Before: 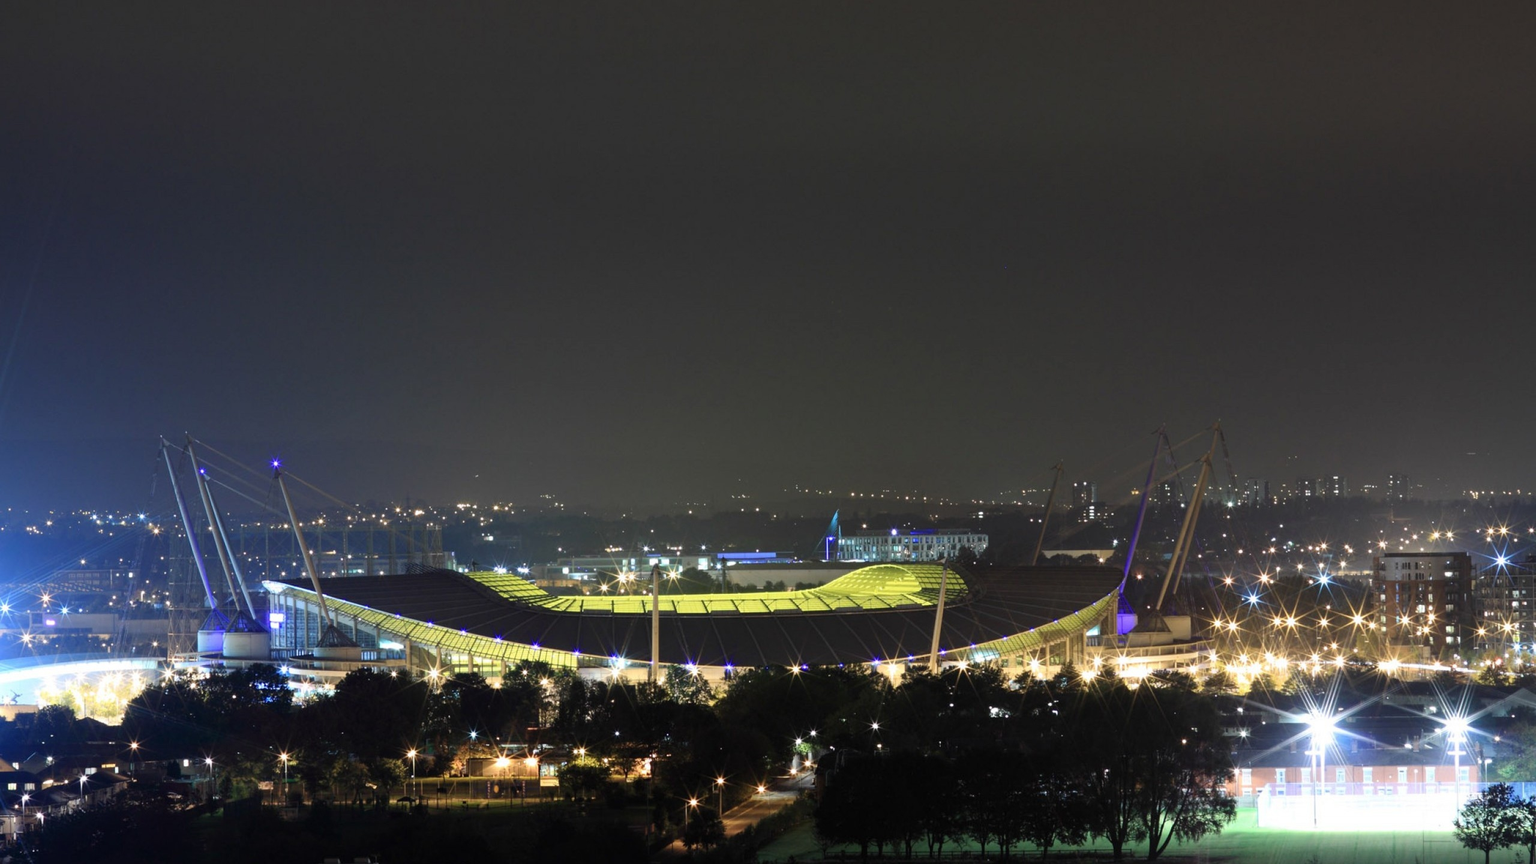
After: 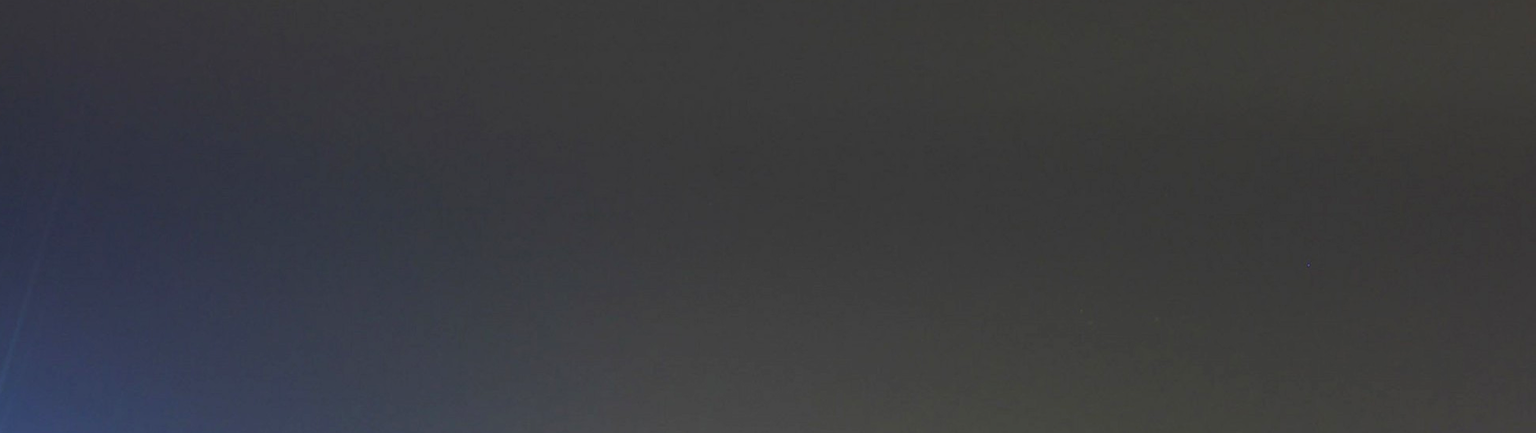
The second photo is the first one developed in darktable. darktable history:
exposure: black level correction 0, exposure 0.498 EV, compensate highlight preservation false
crop: left 0.556%, top 7.632%, right 23.195%, bottom 54.075%
